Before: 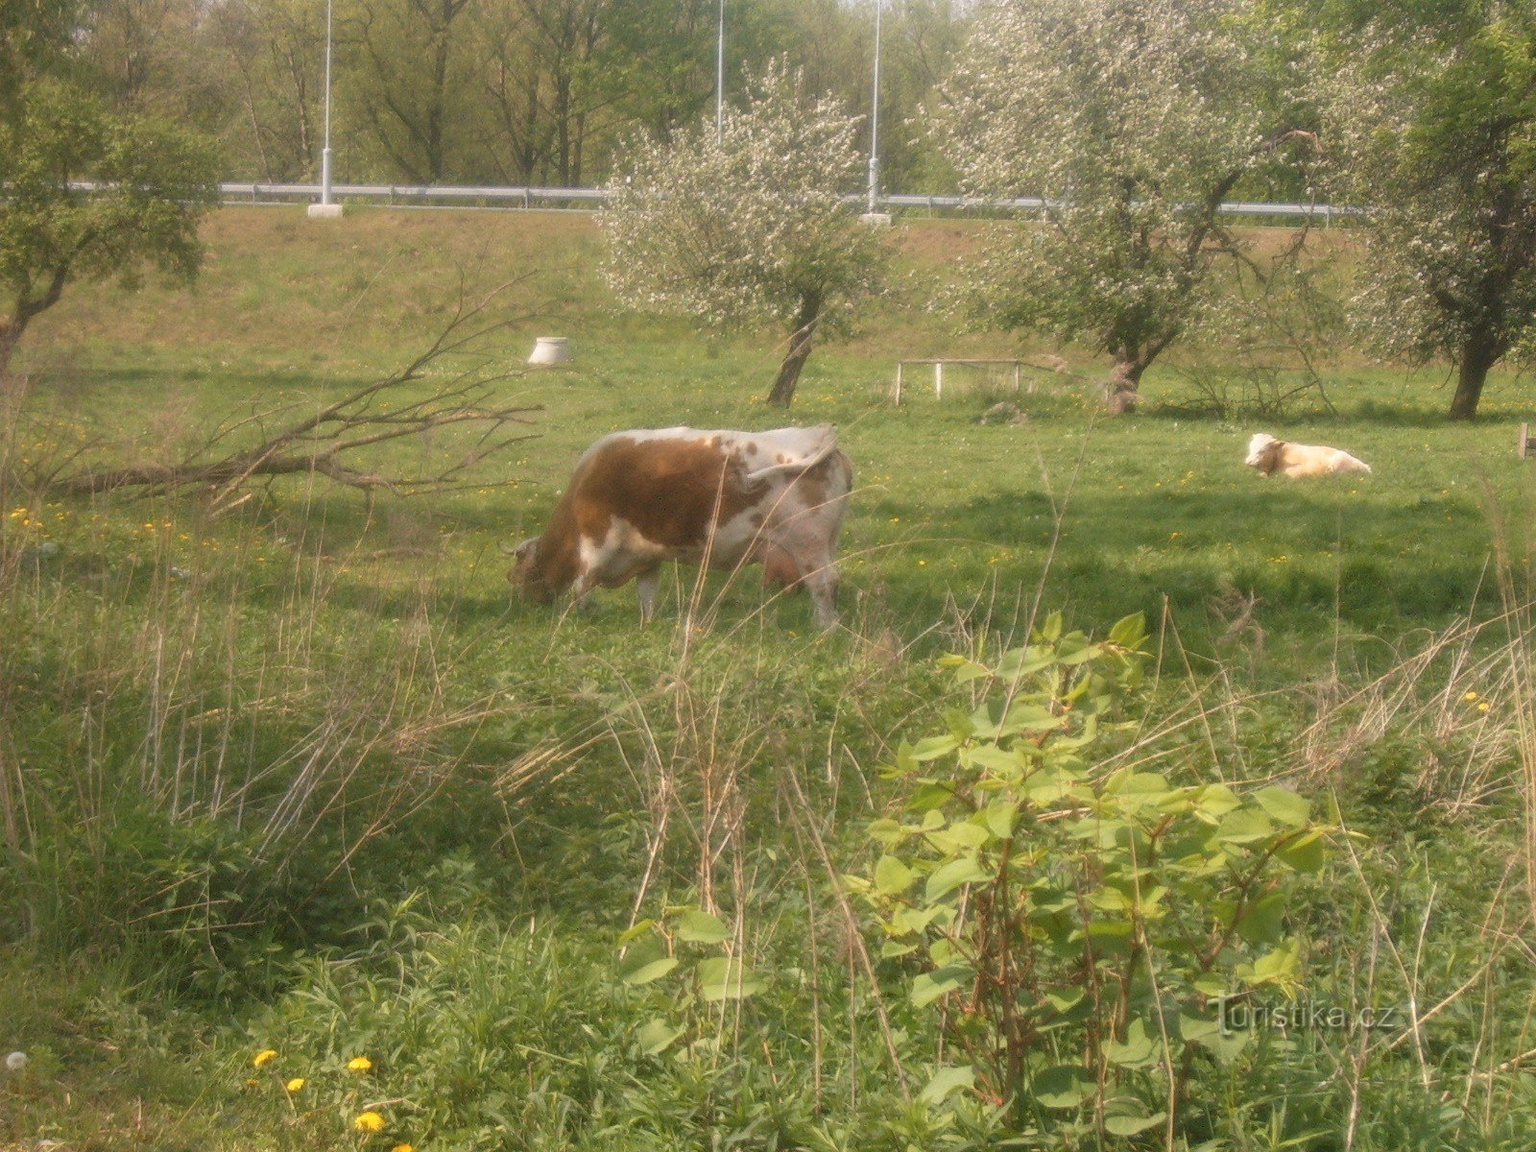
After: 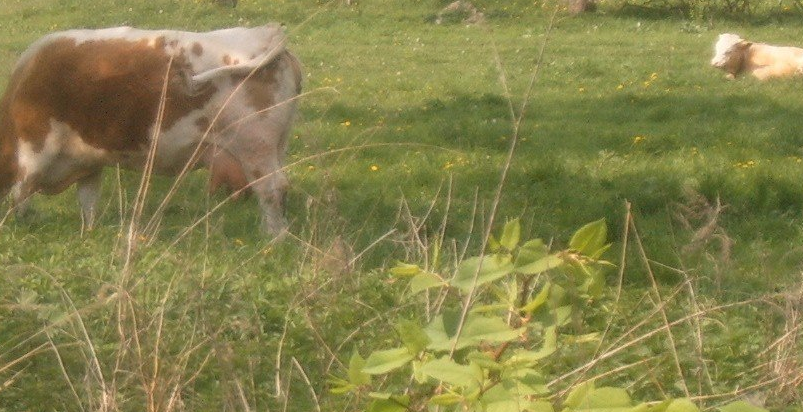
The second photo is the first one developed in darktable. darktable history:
crop: left 36.657%, top 34.855%, right 13.143%, bottom 30.798%
